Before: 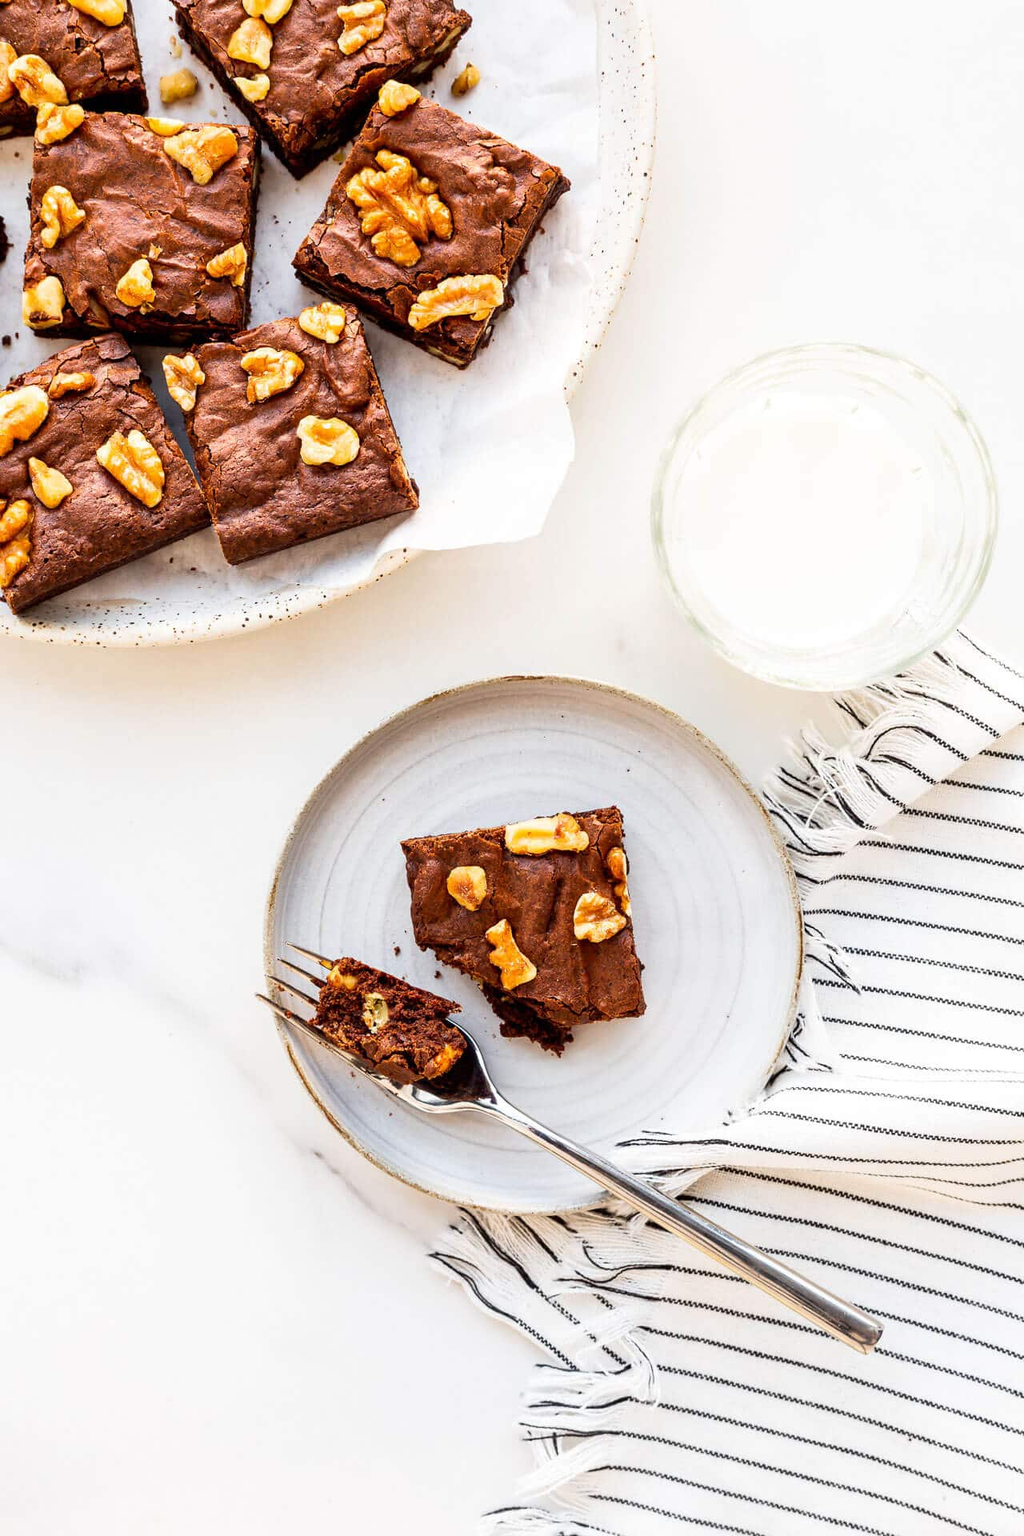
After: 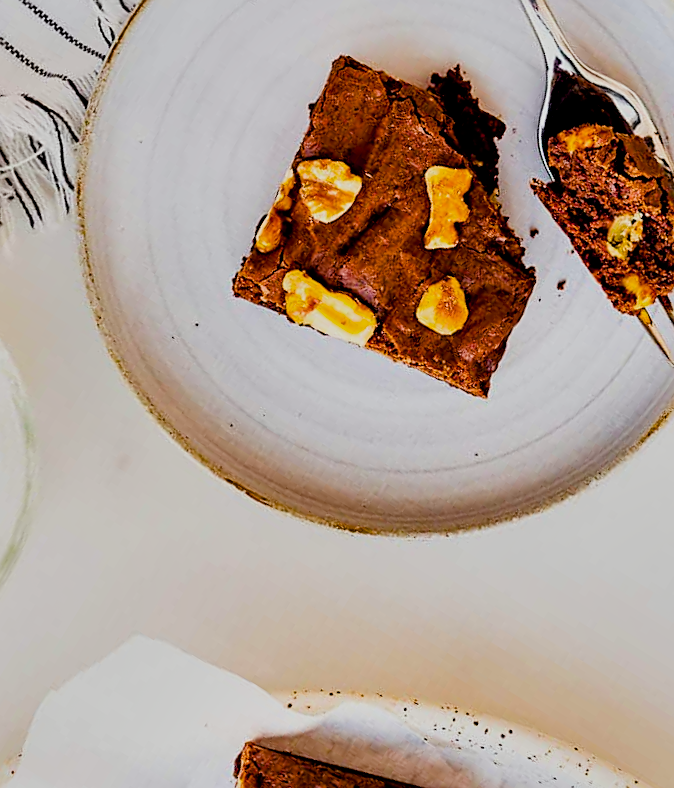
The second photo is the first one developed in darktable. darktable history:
haze removal: compatibility mode true, adaptive false
crop and rotate: angle 148.26°, left 9.213%, top 15.557%, right 4.359%, bottom 17.098%
shadows and highlights: soften with gaussian
color balance rgb: power › luminance 0.773%, power › chroma 0.38%, power › hue 35.43°, perceptual saturation grading › global saturation 29.888%, global vibrance 20%
filmic rgb: black relative exposure -7.65 EV, white relative exposure 4.56 EV, threshold -0.29 EV, transition 3.19 EV, structure ↔ texture 99.41%, hardness 3.61, enable highlight reconstruction true
exposure: black level correction 0.008, exposure 0.104 EV, compensate highlight preservation false
sharpen: on, module defaults
